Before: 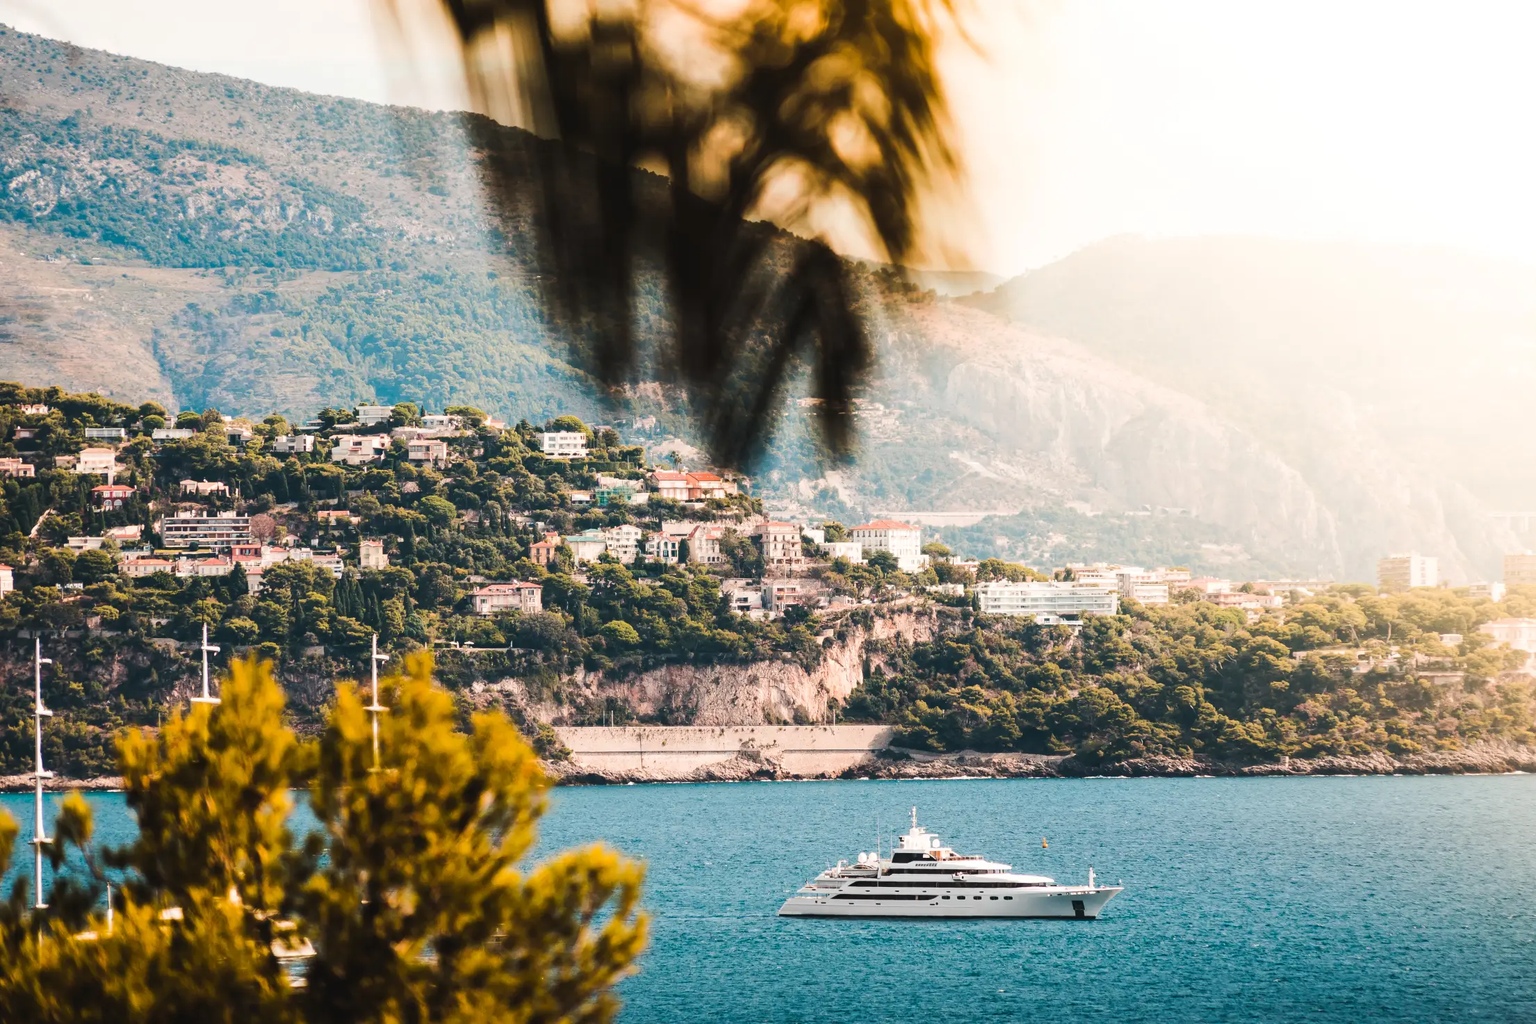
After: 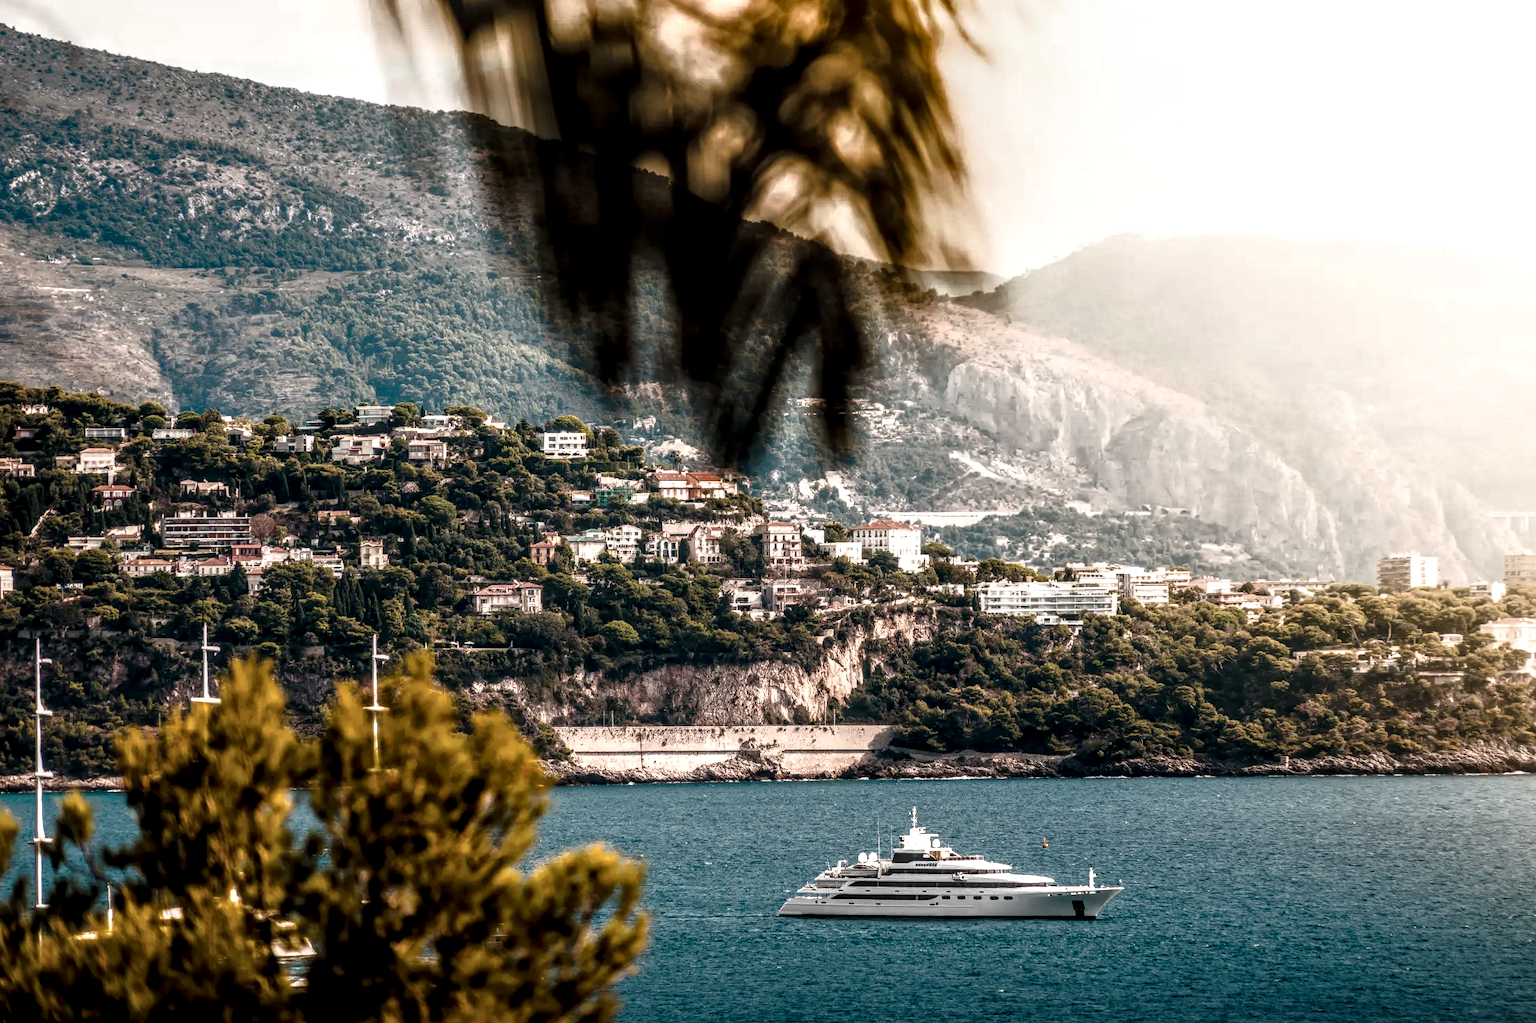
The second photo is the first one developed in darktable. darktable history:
local contrast: highlights 0%, shadows 0%, detail 182%
base curve: curves: ch0 [(0, 0) (0.564, 0.291) (0.802, 0.731) (1, 1)]
